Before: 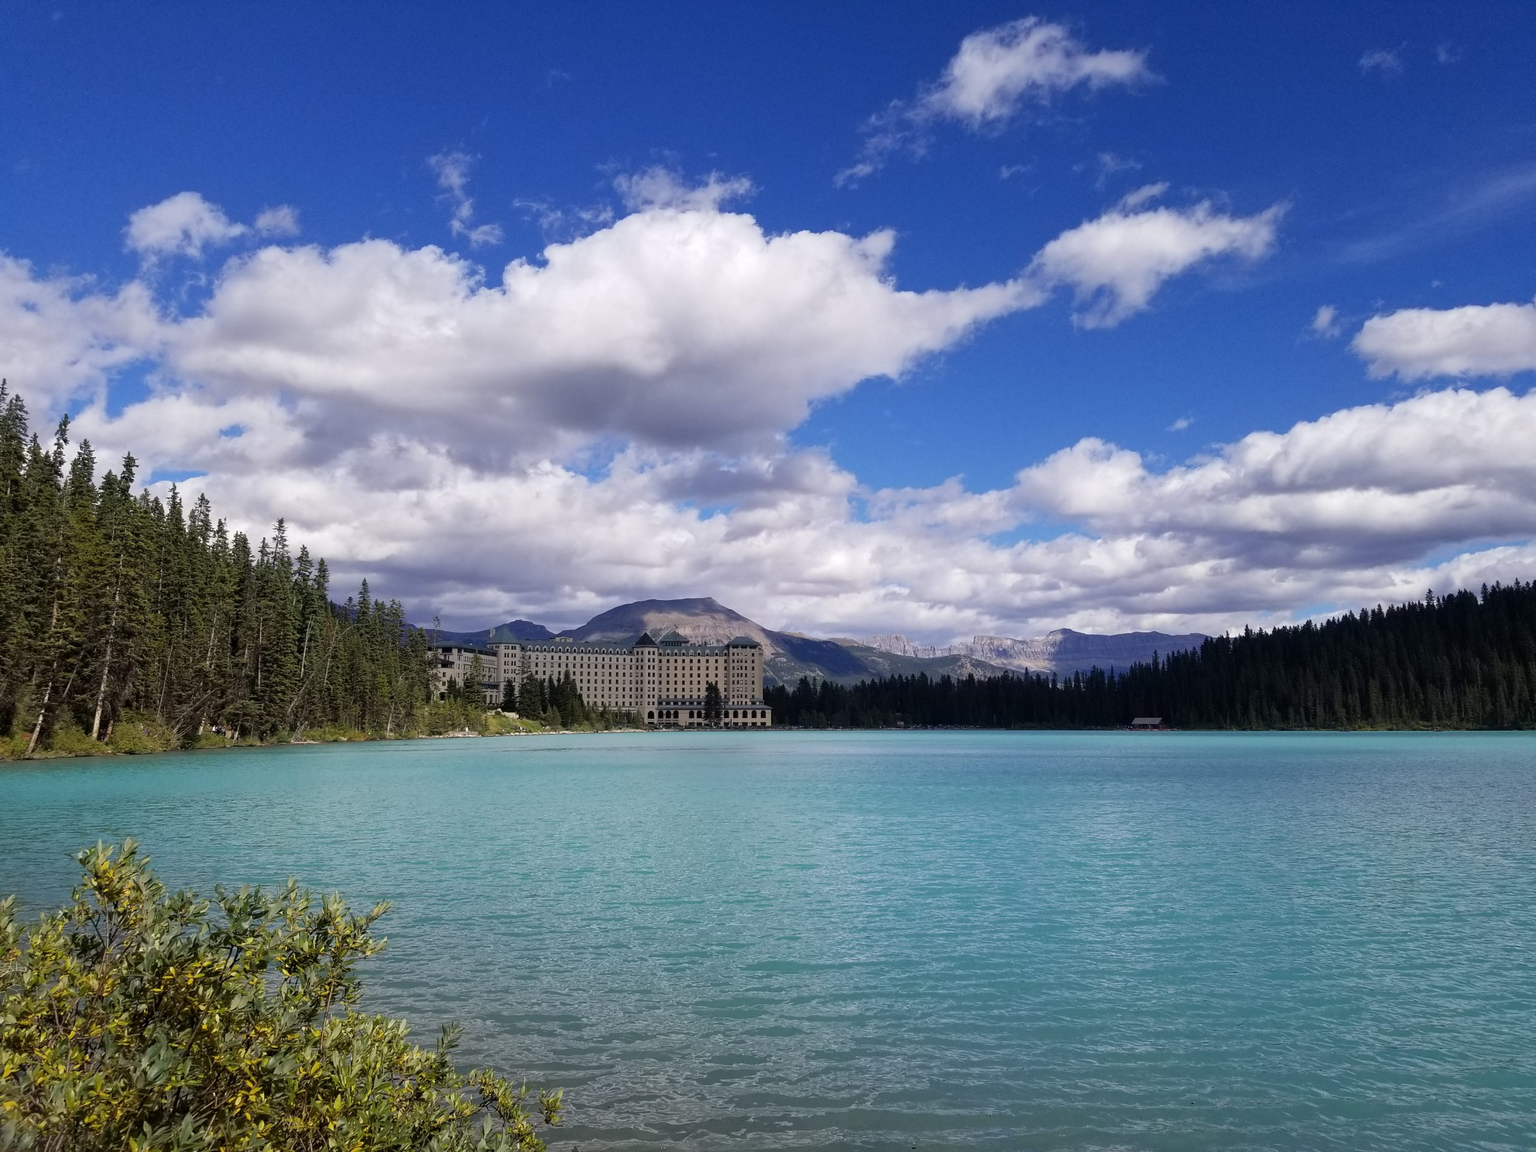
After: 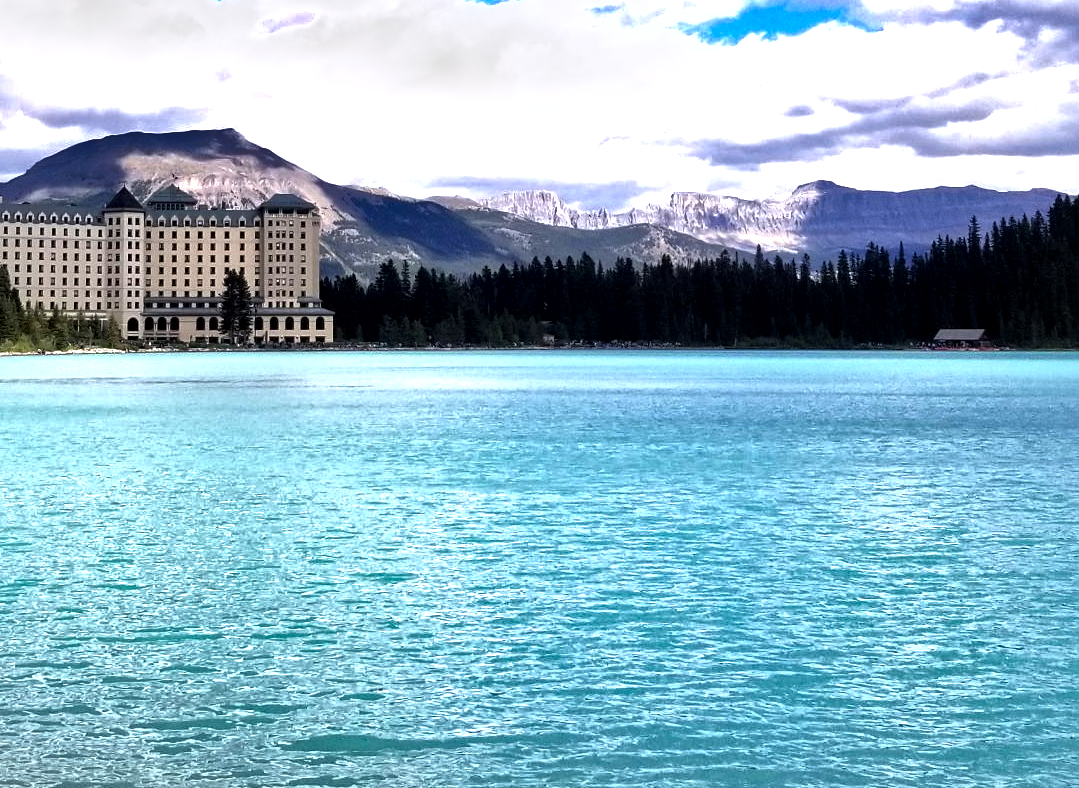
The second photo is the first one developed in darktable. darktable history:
levels: levels [0.012, 0.367, 0.697]
local contrast: mode bilateral grid, contrast 20, coarseness 50, detail 179%, midtone range 0.2
shadows and highlights: shadows color adjustment 97.66%, soften with gaussian
crop: left 37.221%, top 45.169%, right 20.63%, bottom 13.777%
